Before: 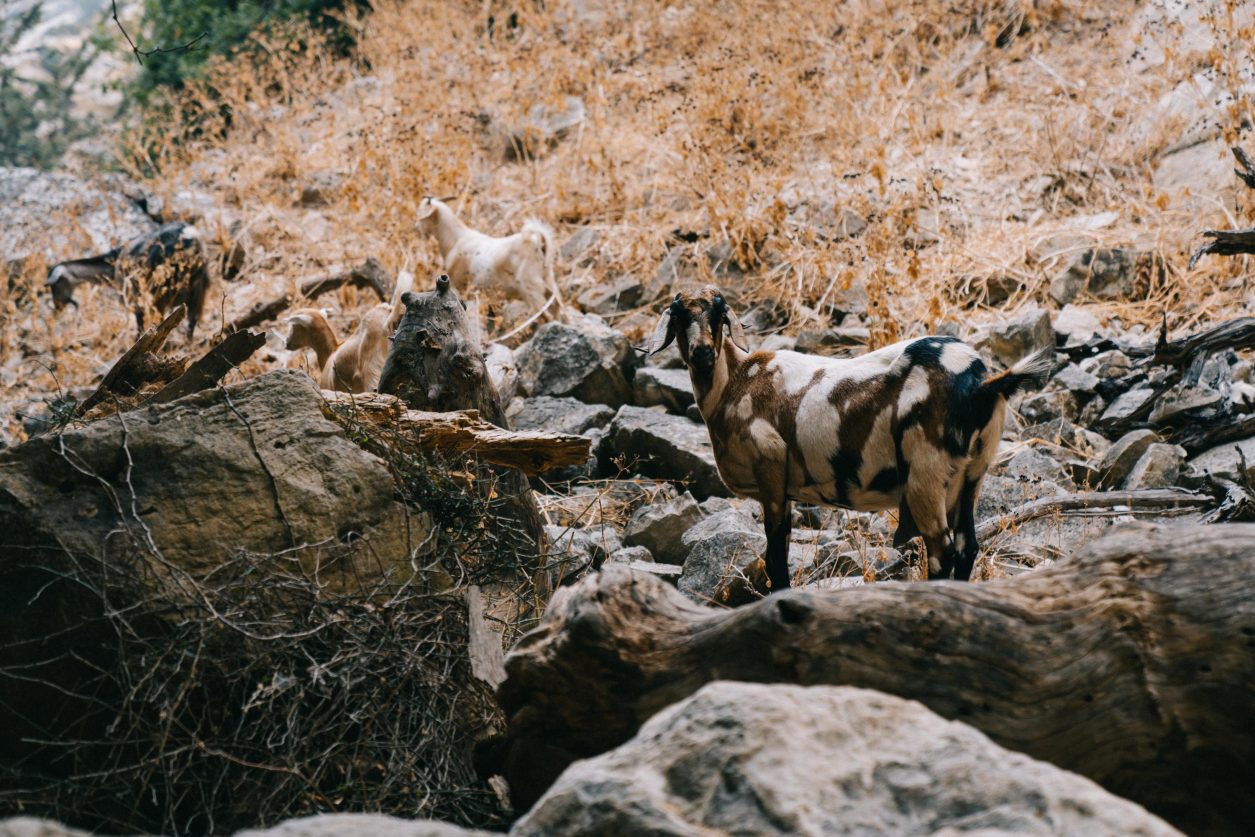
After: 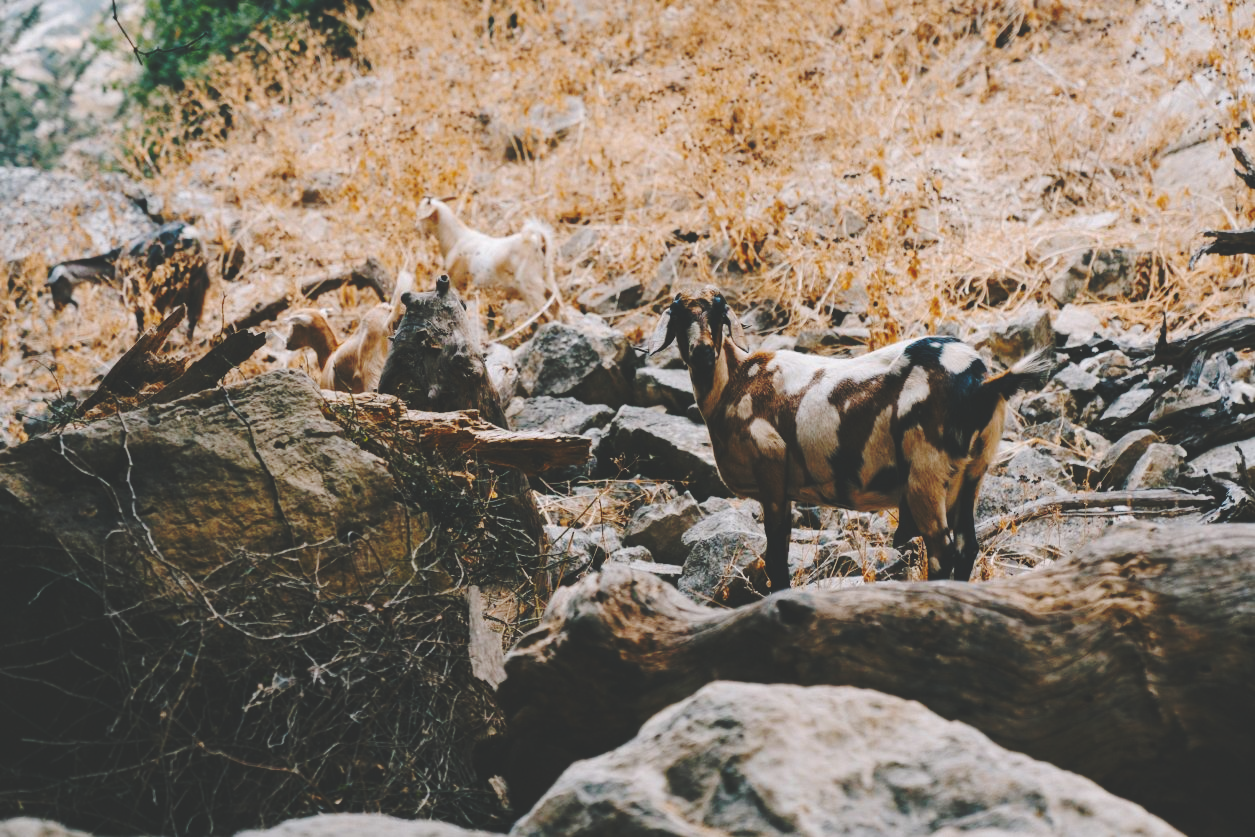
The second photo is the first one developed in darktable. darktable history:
base curve: curves: ch0 [(0, 0.024) (0.055, 0.065) (0.121, 0.166) (0.236, 0.319) (0.693, 0.726) (1, 1)], preserve colors none
color correction: saturation 1.11
